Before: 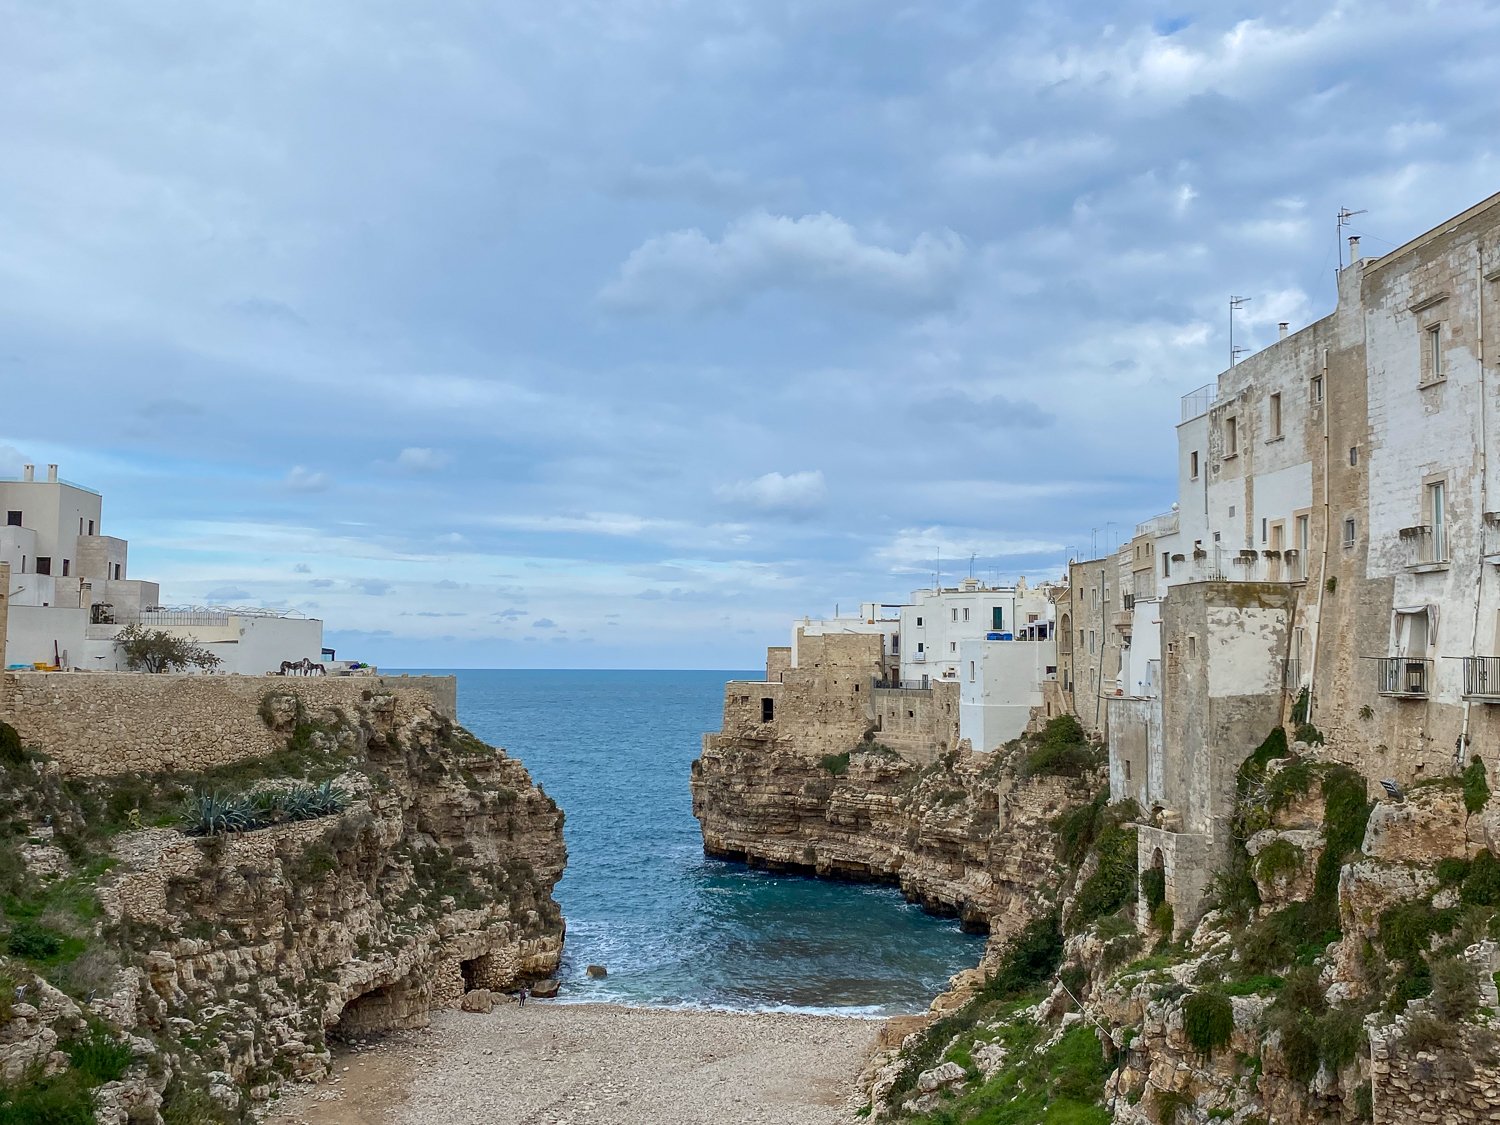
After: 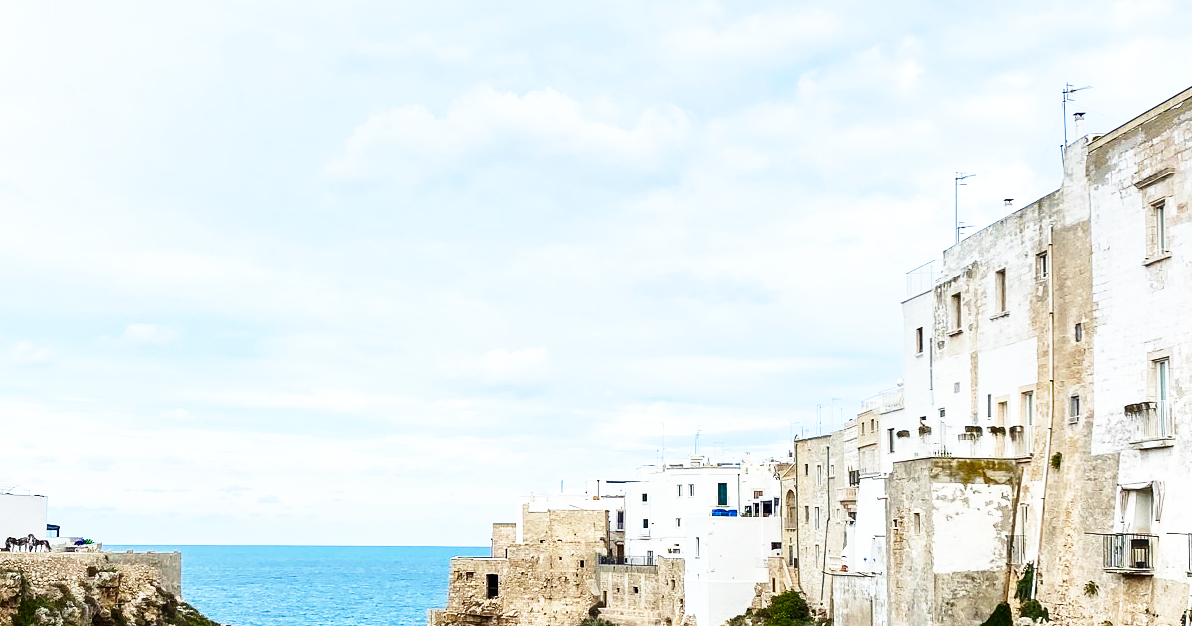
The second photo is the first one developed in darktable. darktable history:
base curve: curves: ch0 [(0, 0) (0.026, 0.03) (0.109, 0.232) (0.351, 0.748) (0.669, 0.968) (1, 1)], preserve colors none
crop: left 18.38%, top 11.092%, right 2.134%, bottom 33.217%
color balance rgb: shadows lift › luminance -20%, power › hue 72.24°, highlights gain › luminance 15%, global offset › hue 171.6°, perceptual saturation grading › highlights -30%, perceptual saturation grading › shadows 20%, global vibrance 30%, contrast 10%
